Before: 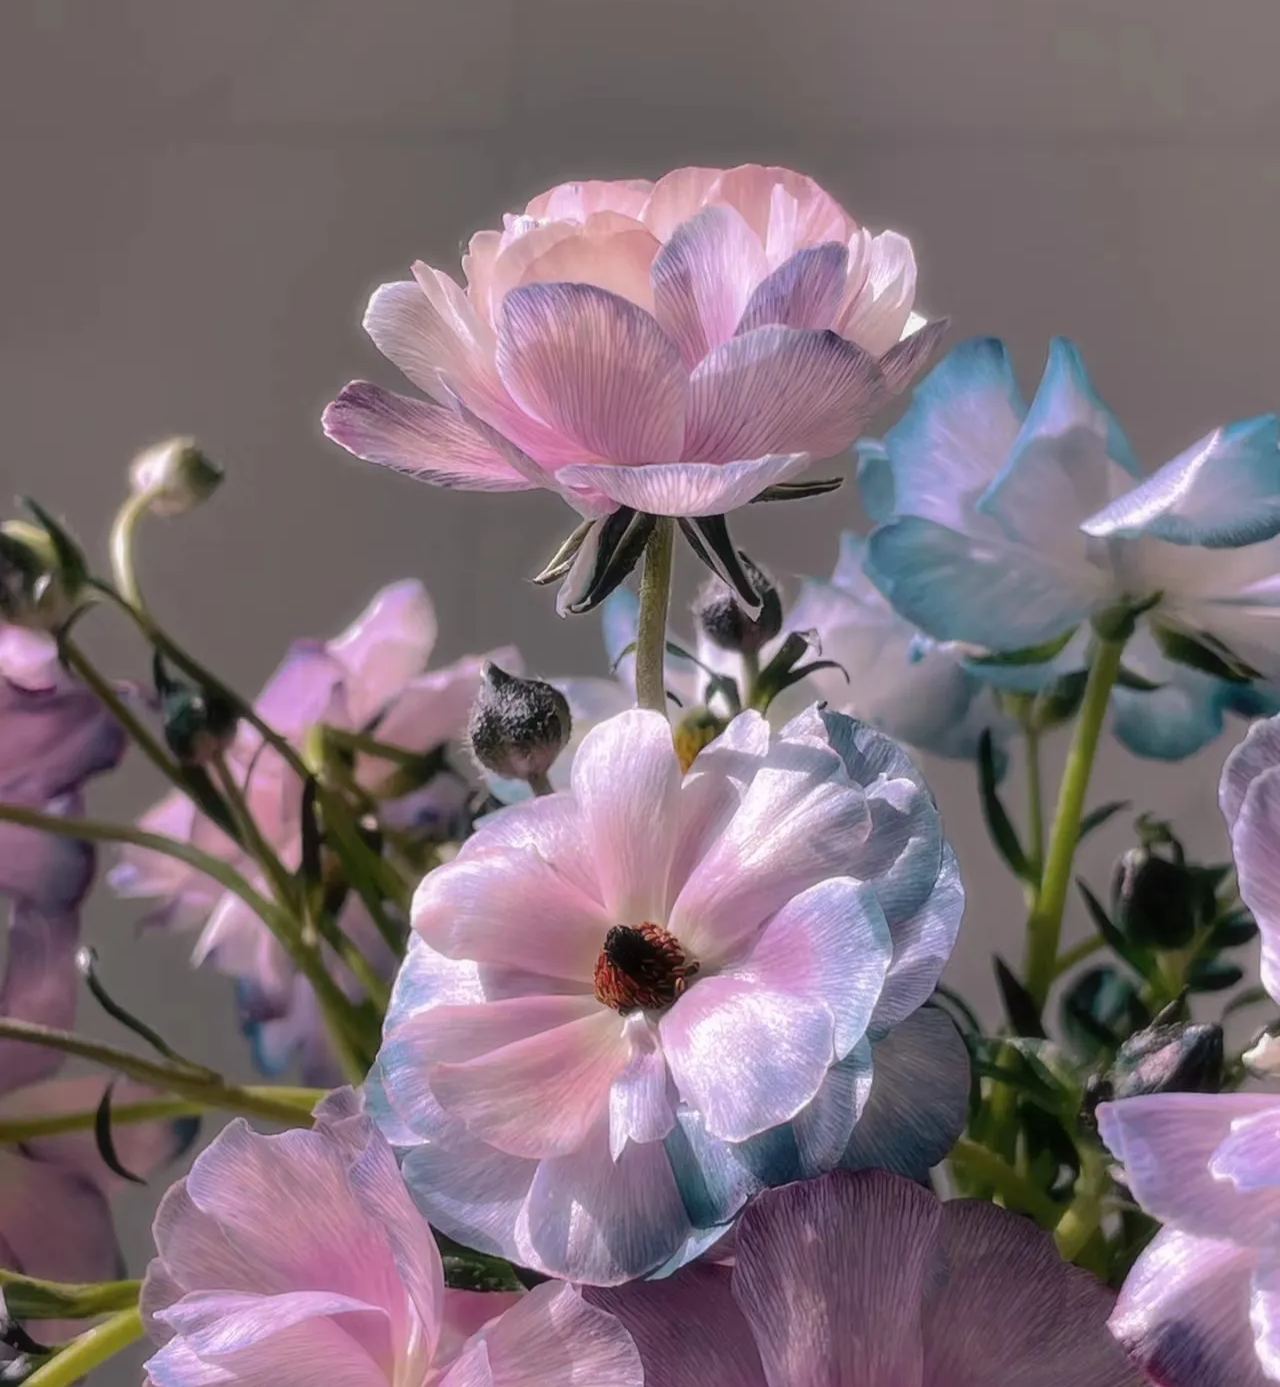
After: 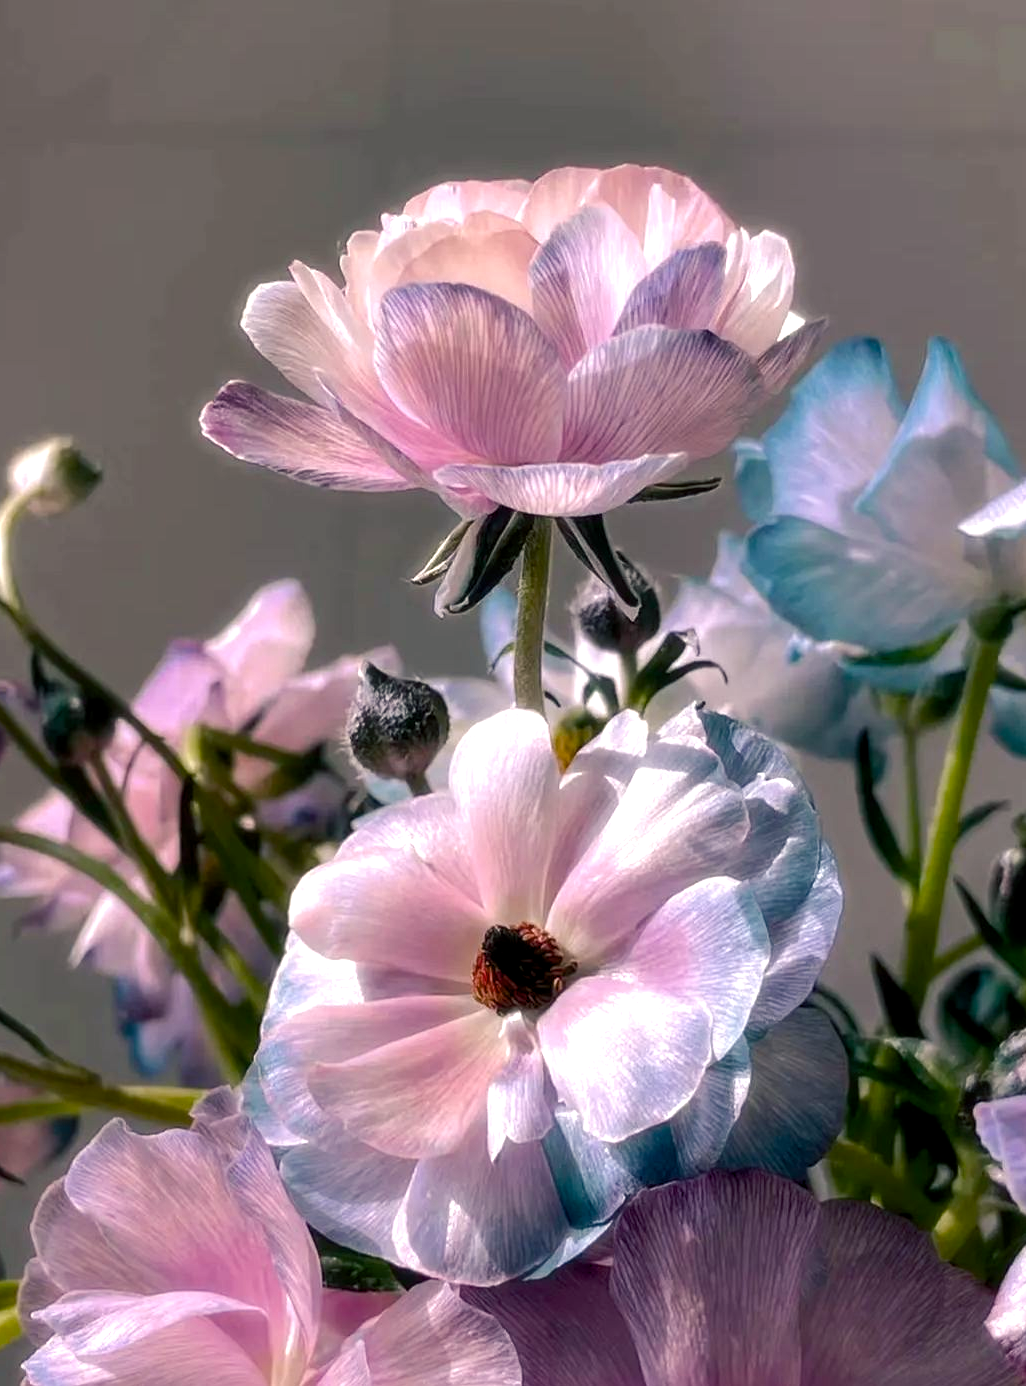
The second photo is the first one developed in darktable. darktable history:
color balance rgb: shadows lift › chroma 2.79%, shadows lift › hue 190.66°, power › hue 171.85°, highlights gain › chroma 2.16%, highlights gain › hue 75.26°, global offset › luminance -0.51%, perceptual saturation grading › highlights -33.8%, perceptual saturation grading › mid-tones 14.98%, perceptual saturation grading › shadows 48.43%, perceptual brilliance grading › highlights 15.68%, perceptual brilliance grading › mid-tones 6.62%, perceptual brilliance grading › shadows -14.98%, global vibrance 11.32%, contrast 5.05%
crop and rotate: left 9.597%, right 10.195%
